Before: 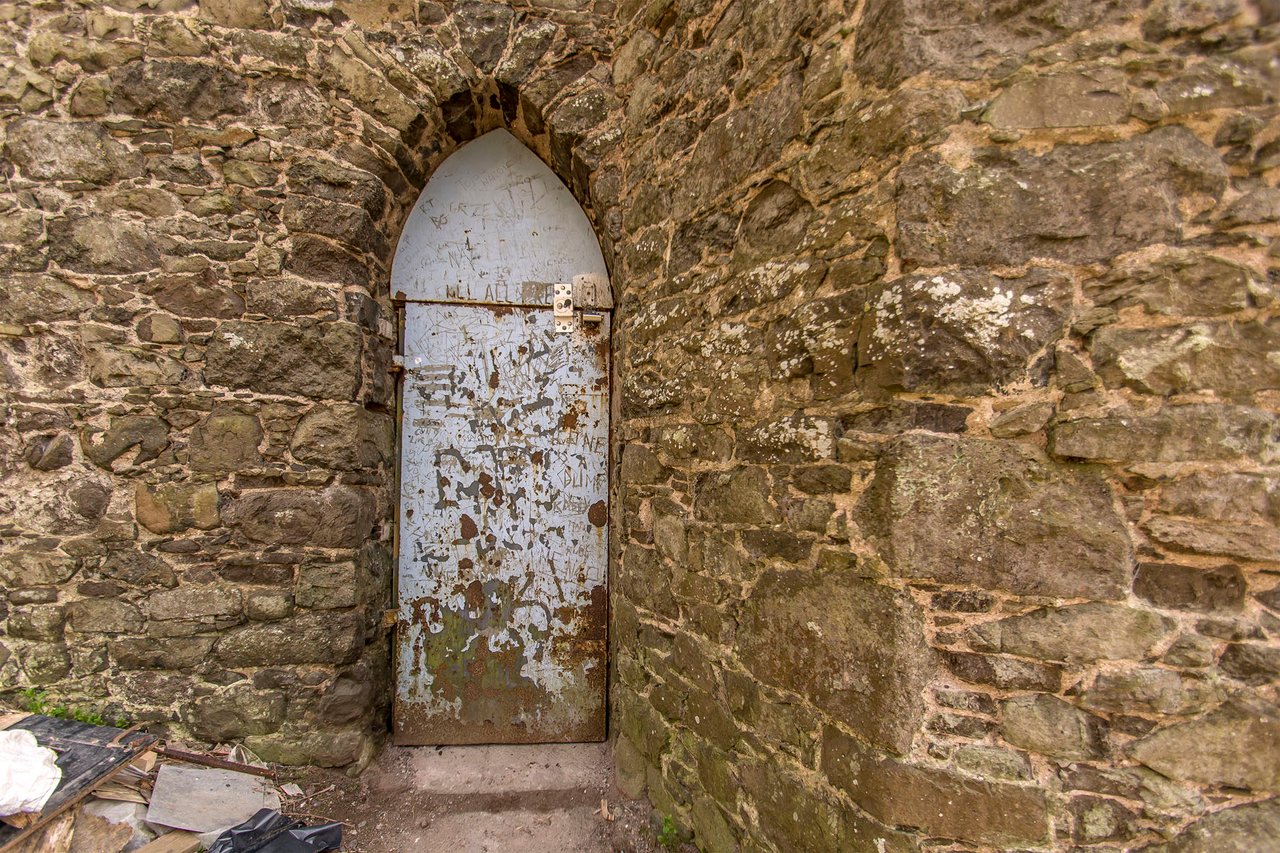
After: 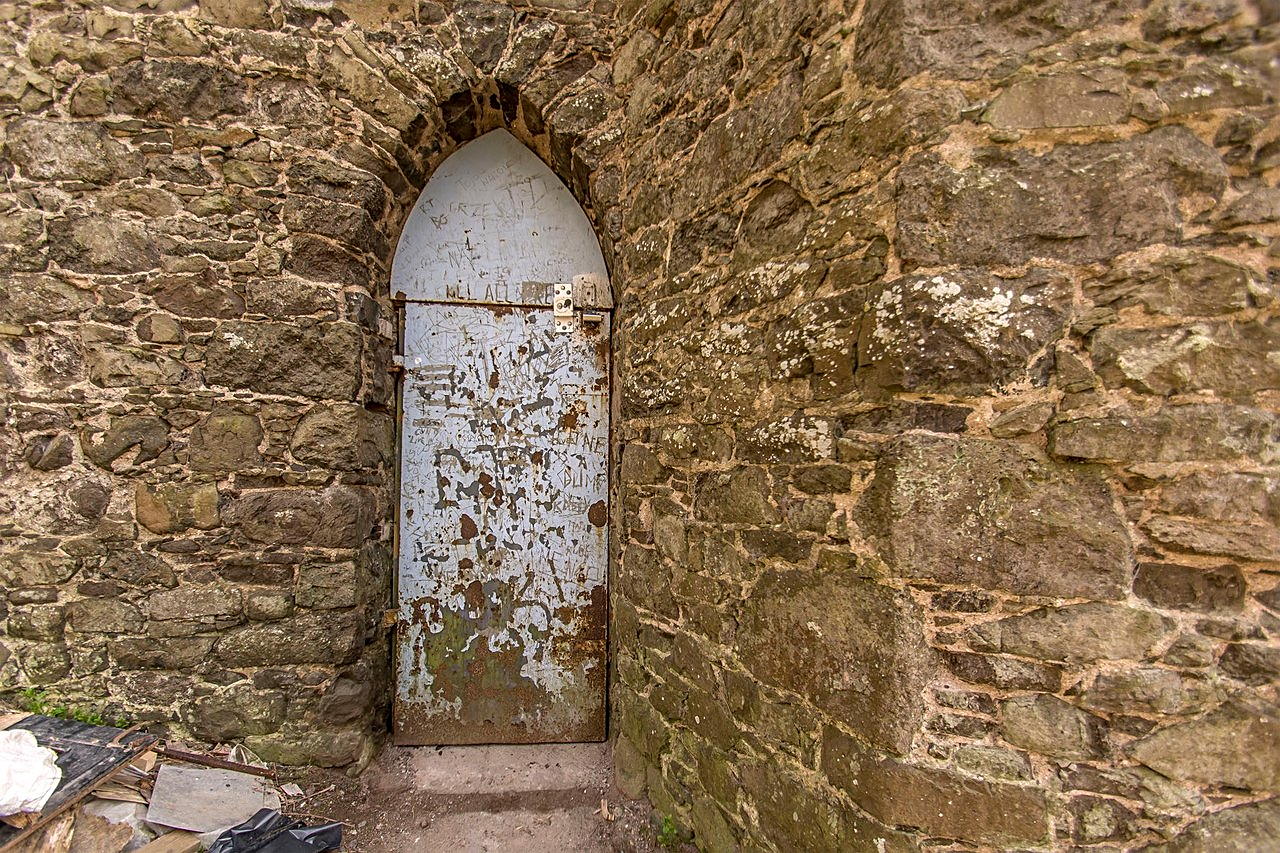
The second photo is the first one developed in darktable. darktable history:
sharpen: radius 1.934
